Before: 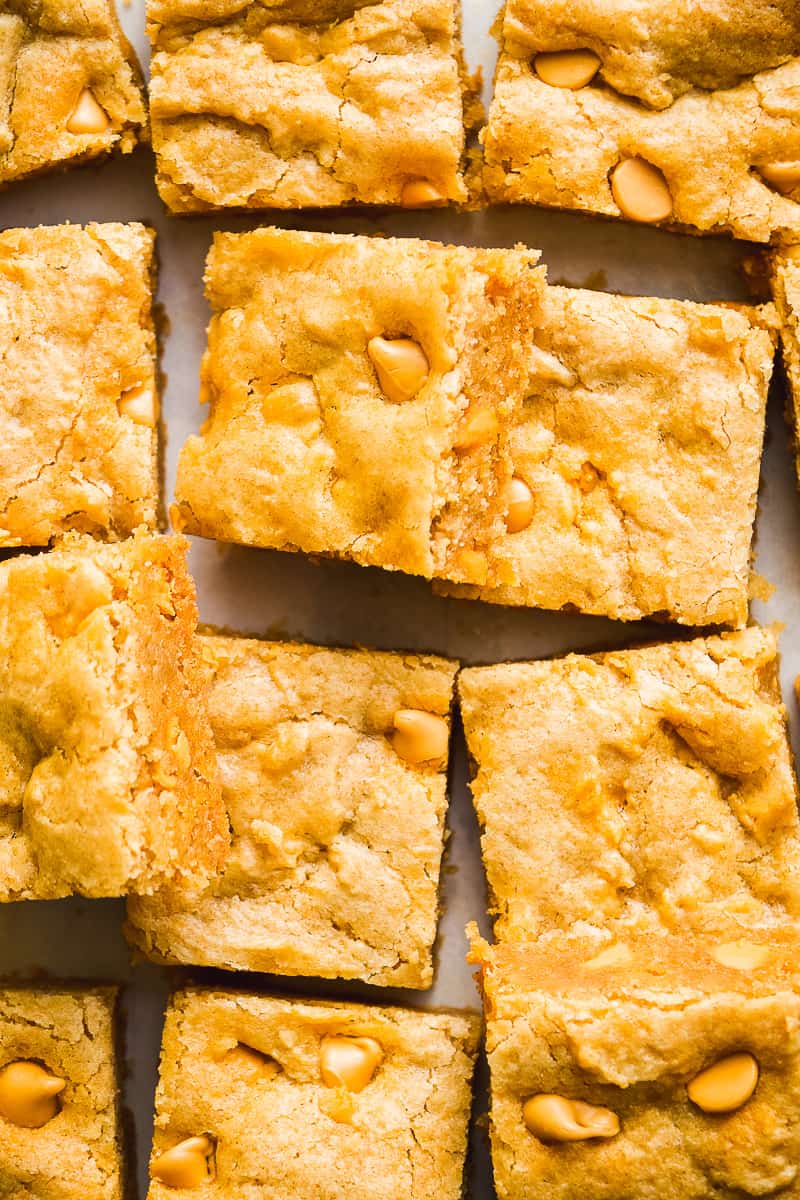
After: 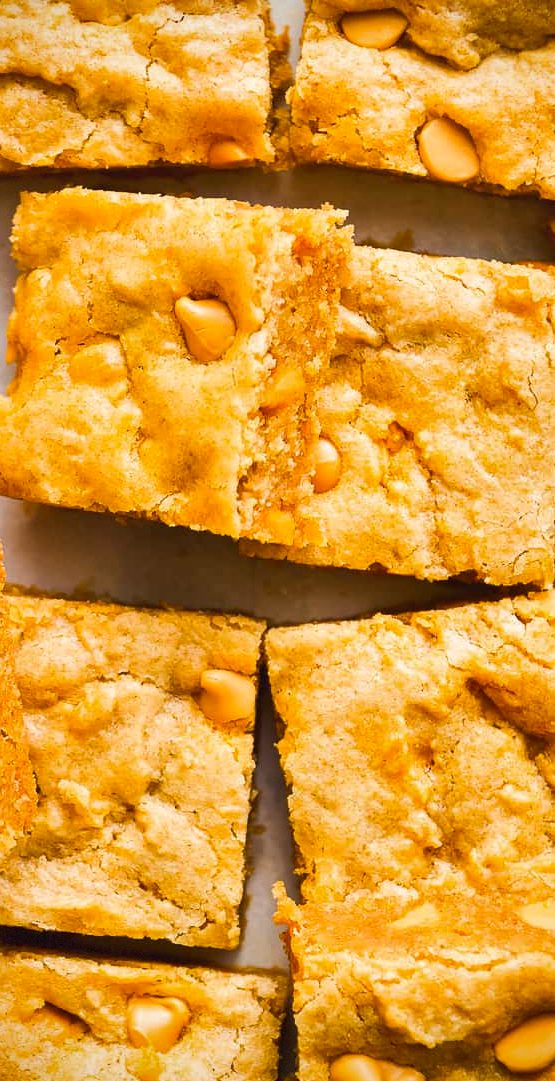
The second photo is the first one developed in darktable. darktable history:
crop and rotate: left 24.156%, top 3.363%, right 6.37%, bottom 6.548%
vignetting: fall-off radius 60.99%, saturation -0.023, dithering 8-bit output
contrast brightness saturation: contrast 0.026, brightness 0.068, saturation 0.133
shadows and highlights: soften with gaussian
